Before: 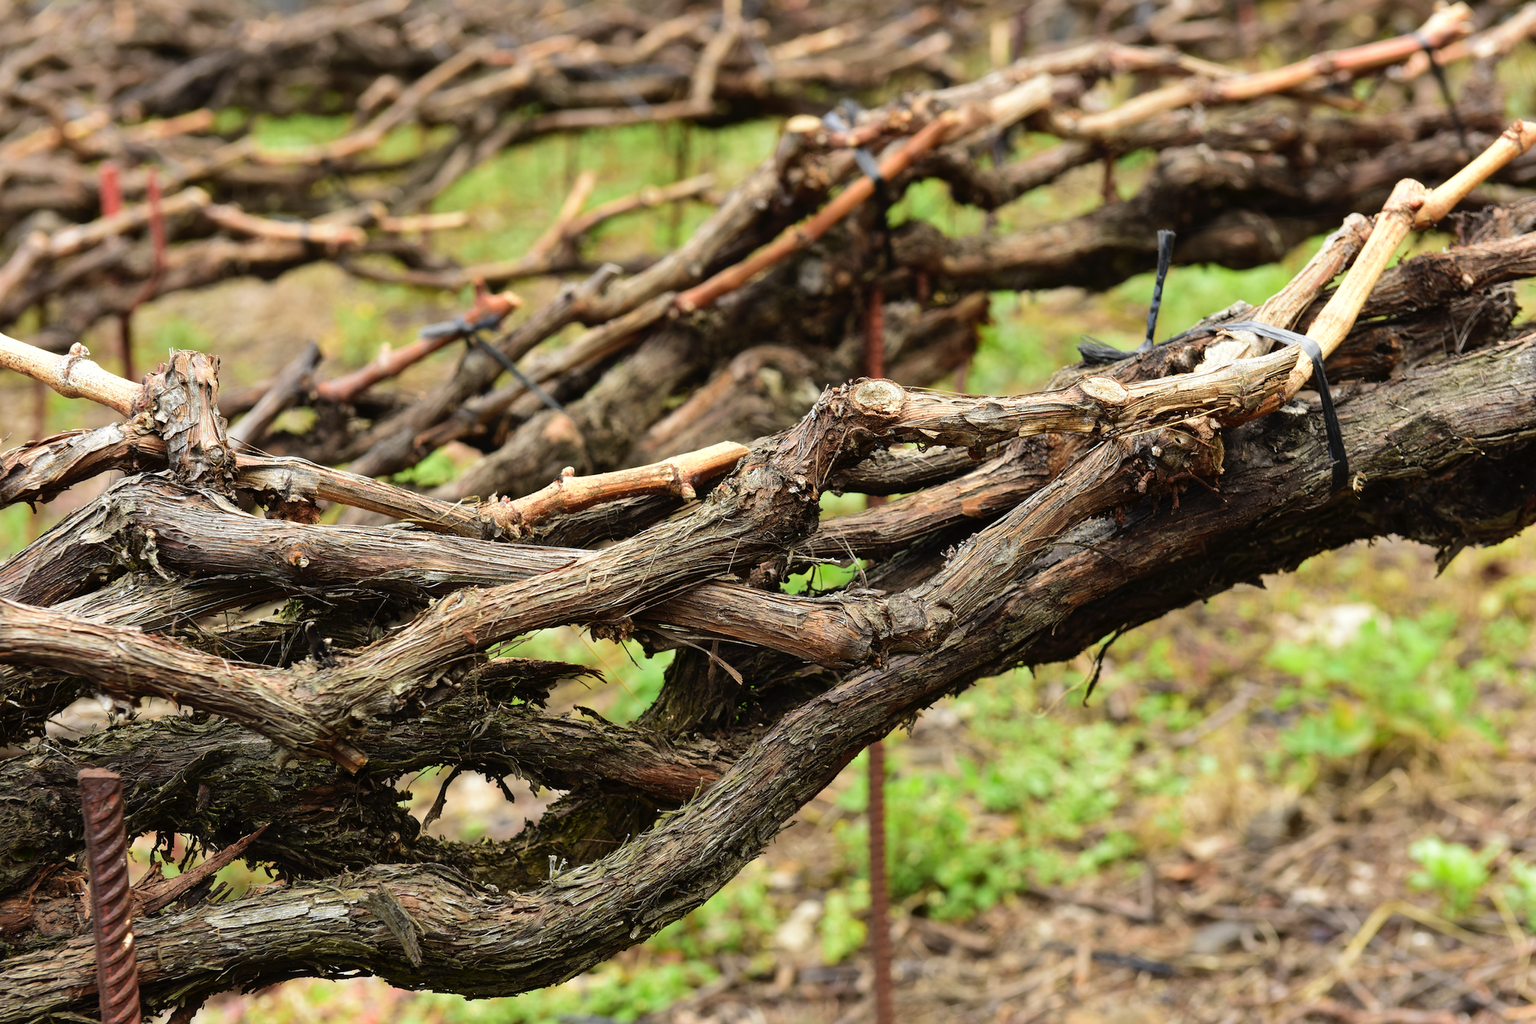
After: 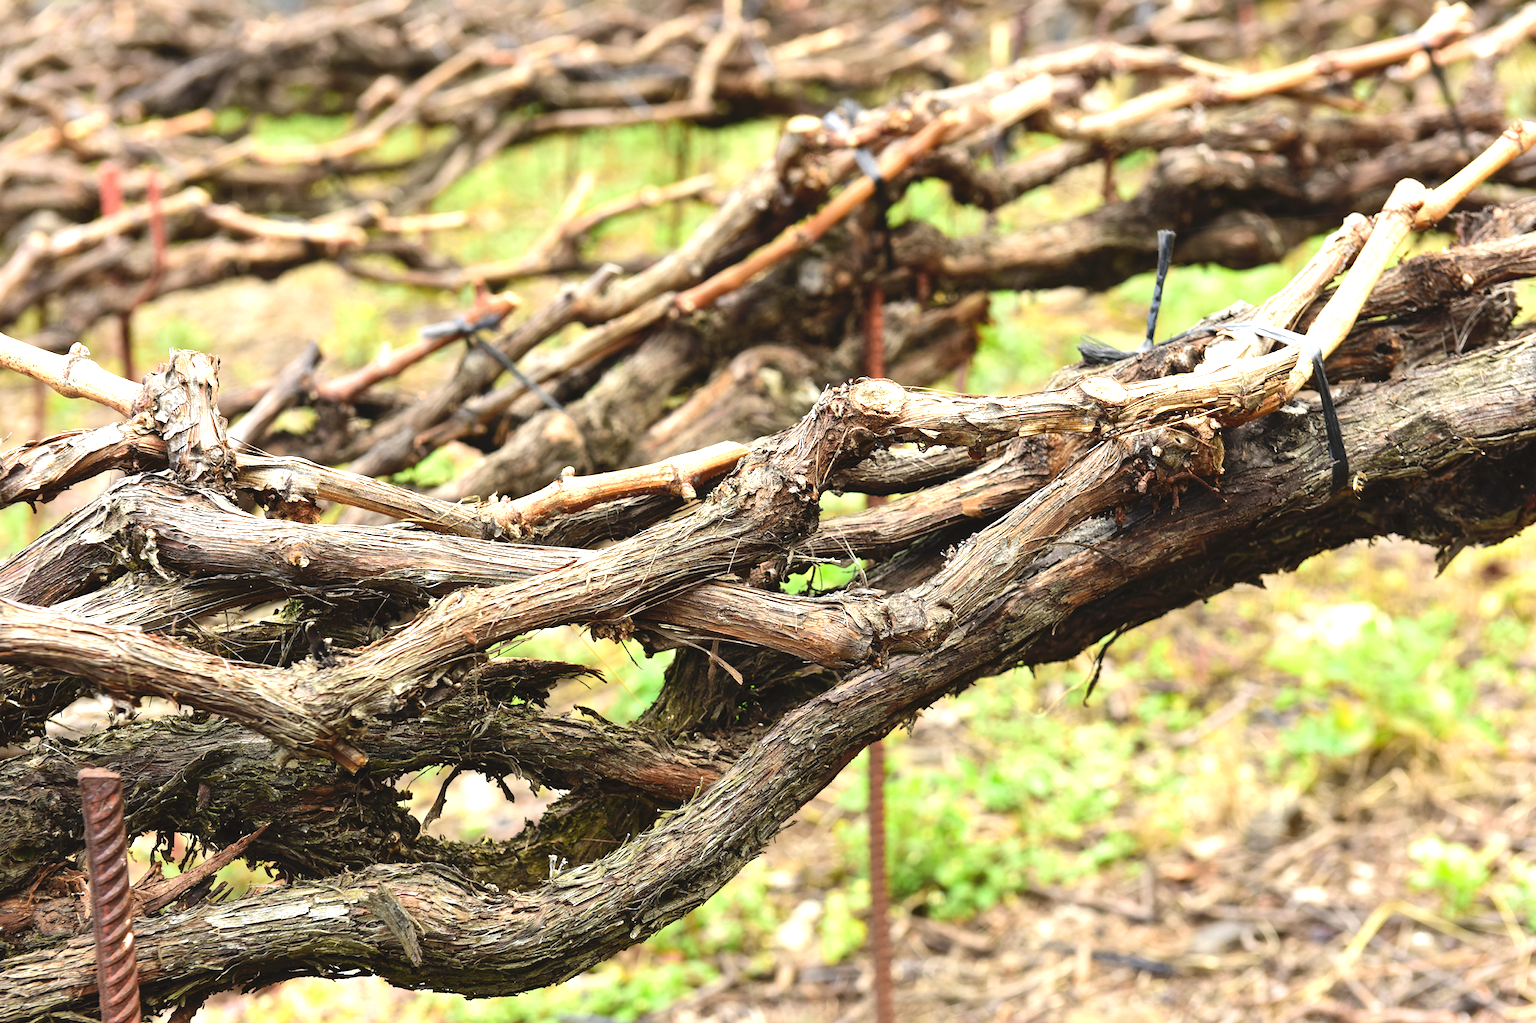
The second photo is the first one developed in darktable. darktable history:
color balance rgb: global offset › luminance 0.501%, perceptual saturation grading › global saturation 0.612%, perceptual brilliance grading › global brilliance 18.691%
